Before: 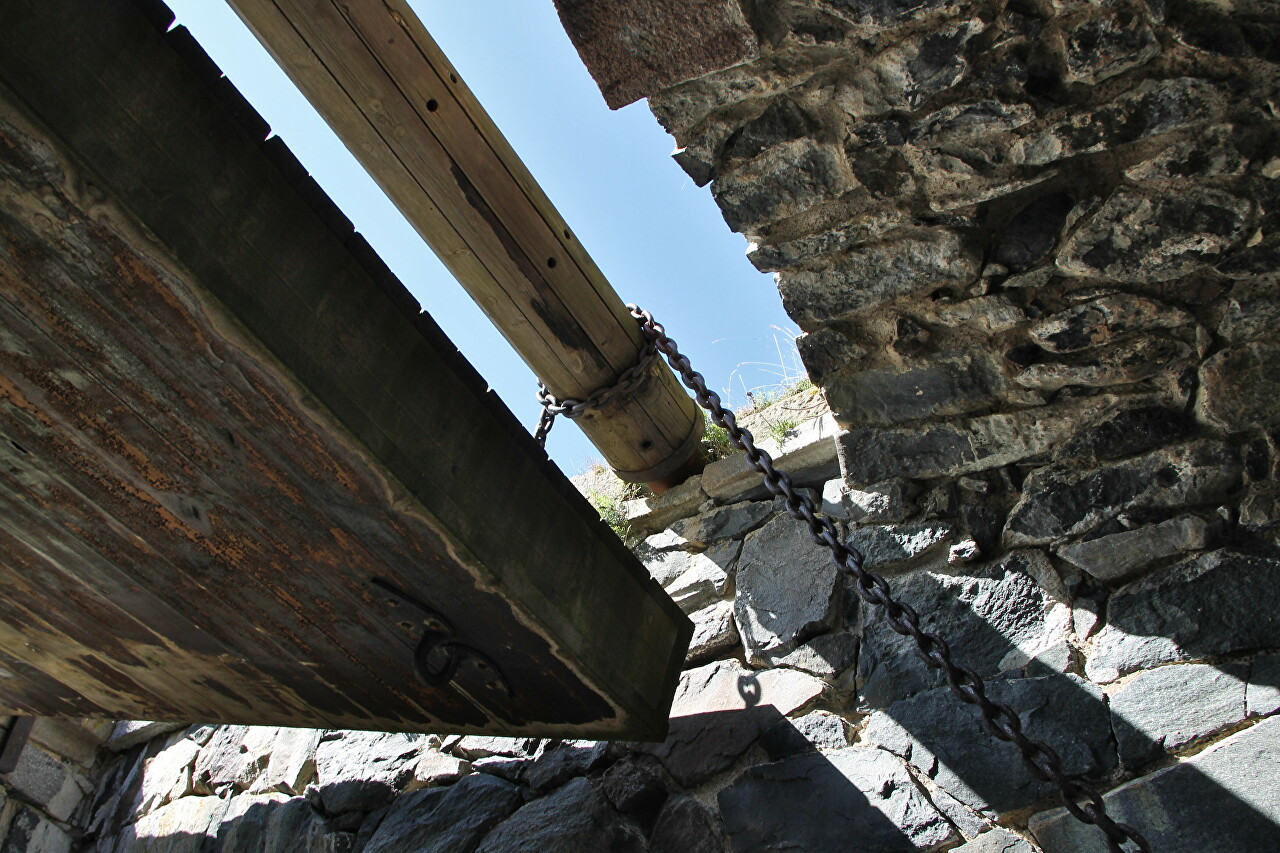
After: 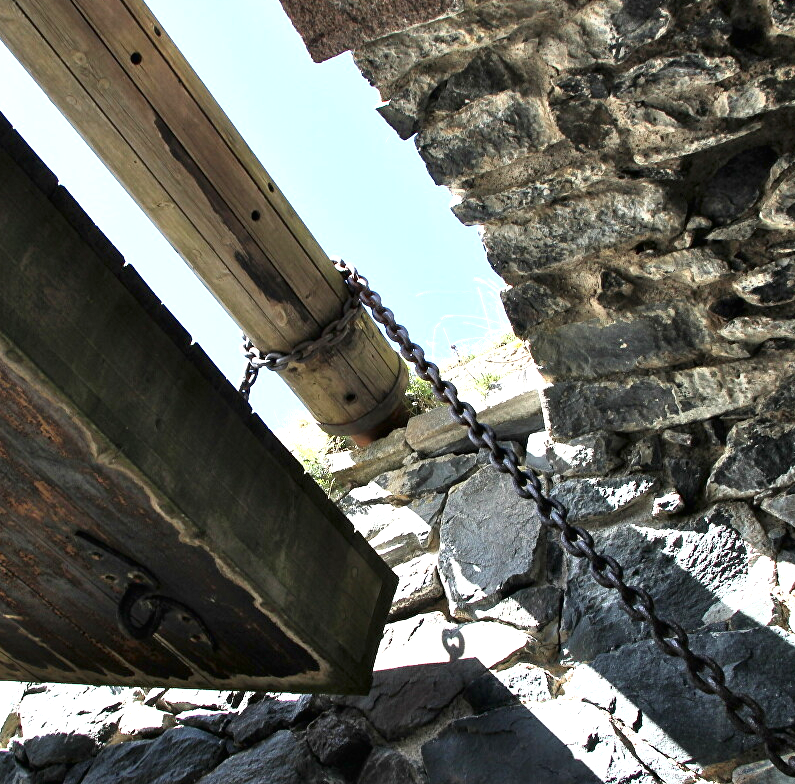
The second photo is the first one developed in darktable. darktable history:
crop and rotate: left 23.146%, top 5.641%, right 14.702%, bottom 2.34%
contrast brightness saturation: contrast -0.103, saturation -0.091
exposure: black level correction 0, exposure 1.199 EV, compensate exposure bias true, compensate highlight preservation false
tone curve: curves: ch0 [(0, 0) (0.003, 0) (0.011, 0.001) (0.025, 0.003) (0.044, 0.004) (0.069, 0.007) (0.1, 0.01) (0.136, 0.033) (0.177, 0.082) (0.224, 0.141) (0.277, 0.208) (0.335, 0.282) (0.399, 0.363) (0.468, 0.451) (0.543, 0.545) (0.623, 0.647) (0.709, 0.756) (0.801, 0.87) (0.898, 0.972) (1, 1)], color space Lab, independent channels, preserve colors none
